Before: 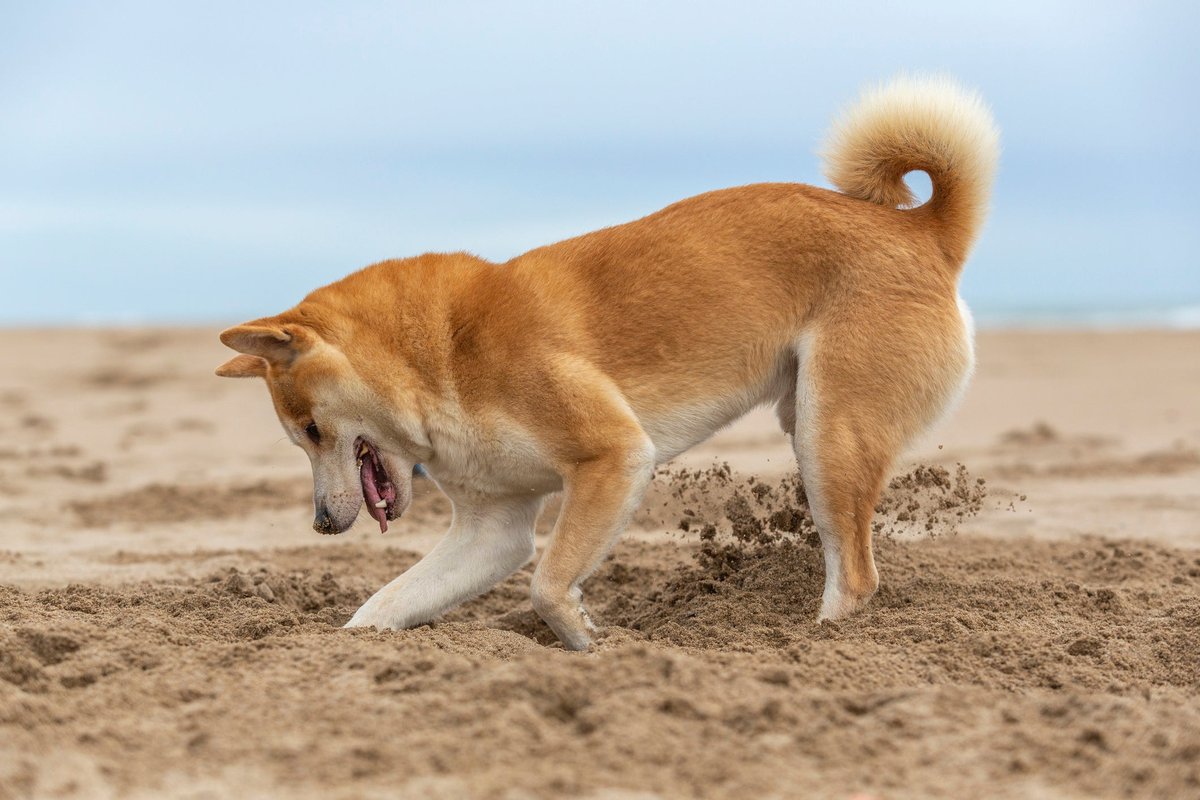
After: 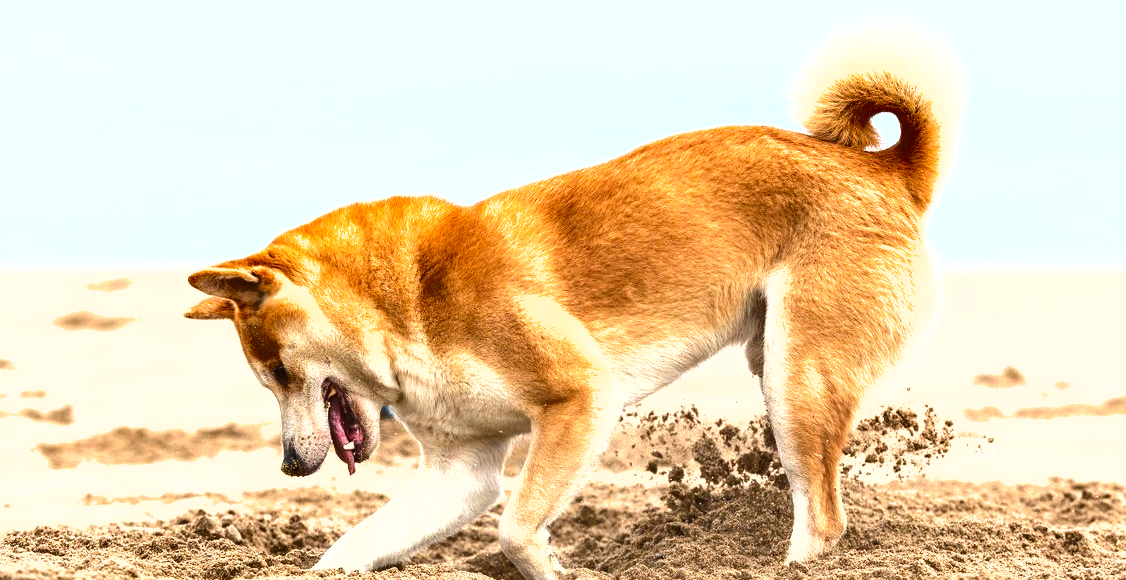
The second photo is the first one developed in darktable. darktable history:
crop: left 2.737%, top 7.287%, right 3.421%, bottom 20.179%
shadows and highlights: low approximation 0.01, soften with gaussian
exposure: black level correction 0, exposure 1.45 EV, compensate exposure bias true, compensate highlight preservation false
